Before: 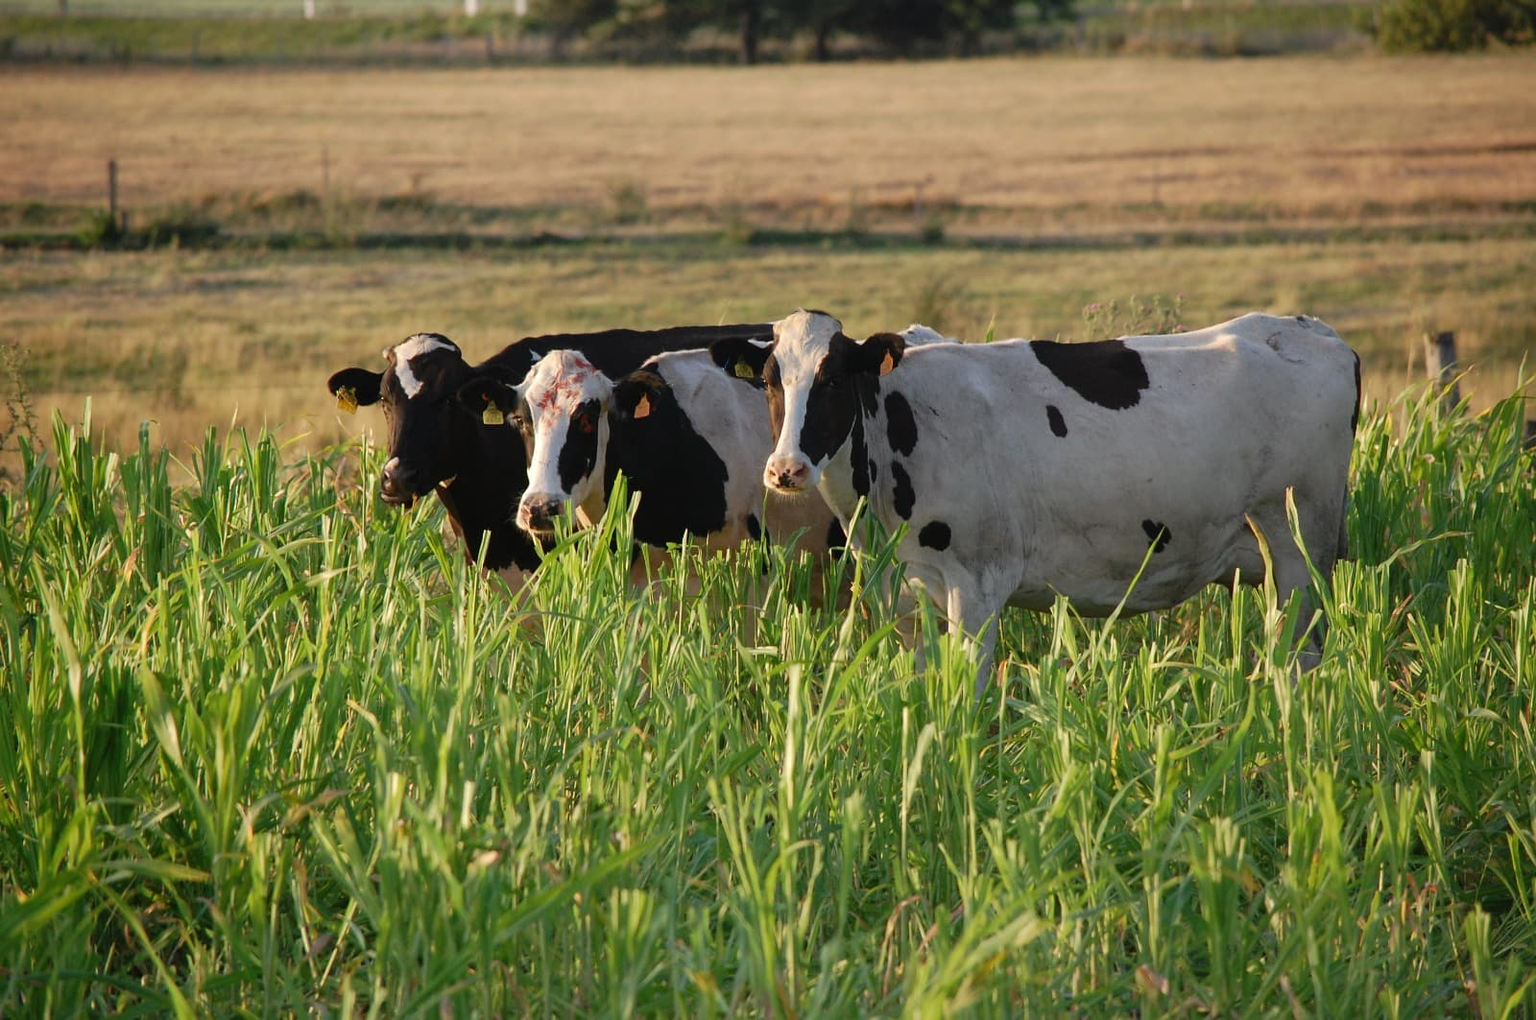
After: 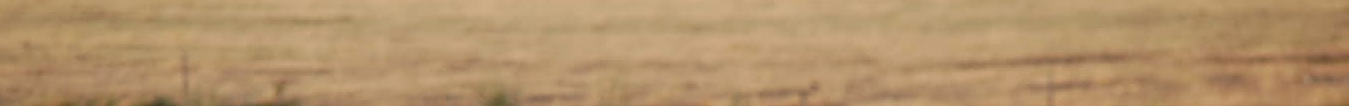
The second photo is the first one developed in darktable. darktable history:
sharpen: on, module defaults
color balance: mode lift, gamma, gain (sRGB), lift [1, 0.99, 1.01, 0.992], gamma [1, 1.037, 0.974, 0.963]
crop and rotate: left 9.644%, top 9.491%, right 6.021%, bottom 80.509%
white balance: red 0.988, blue 1.017
